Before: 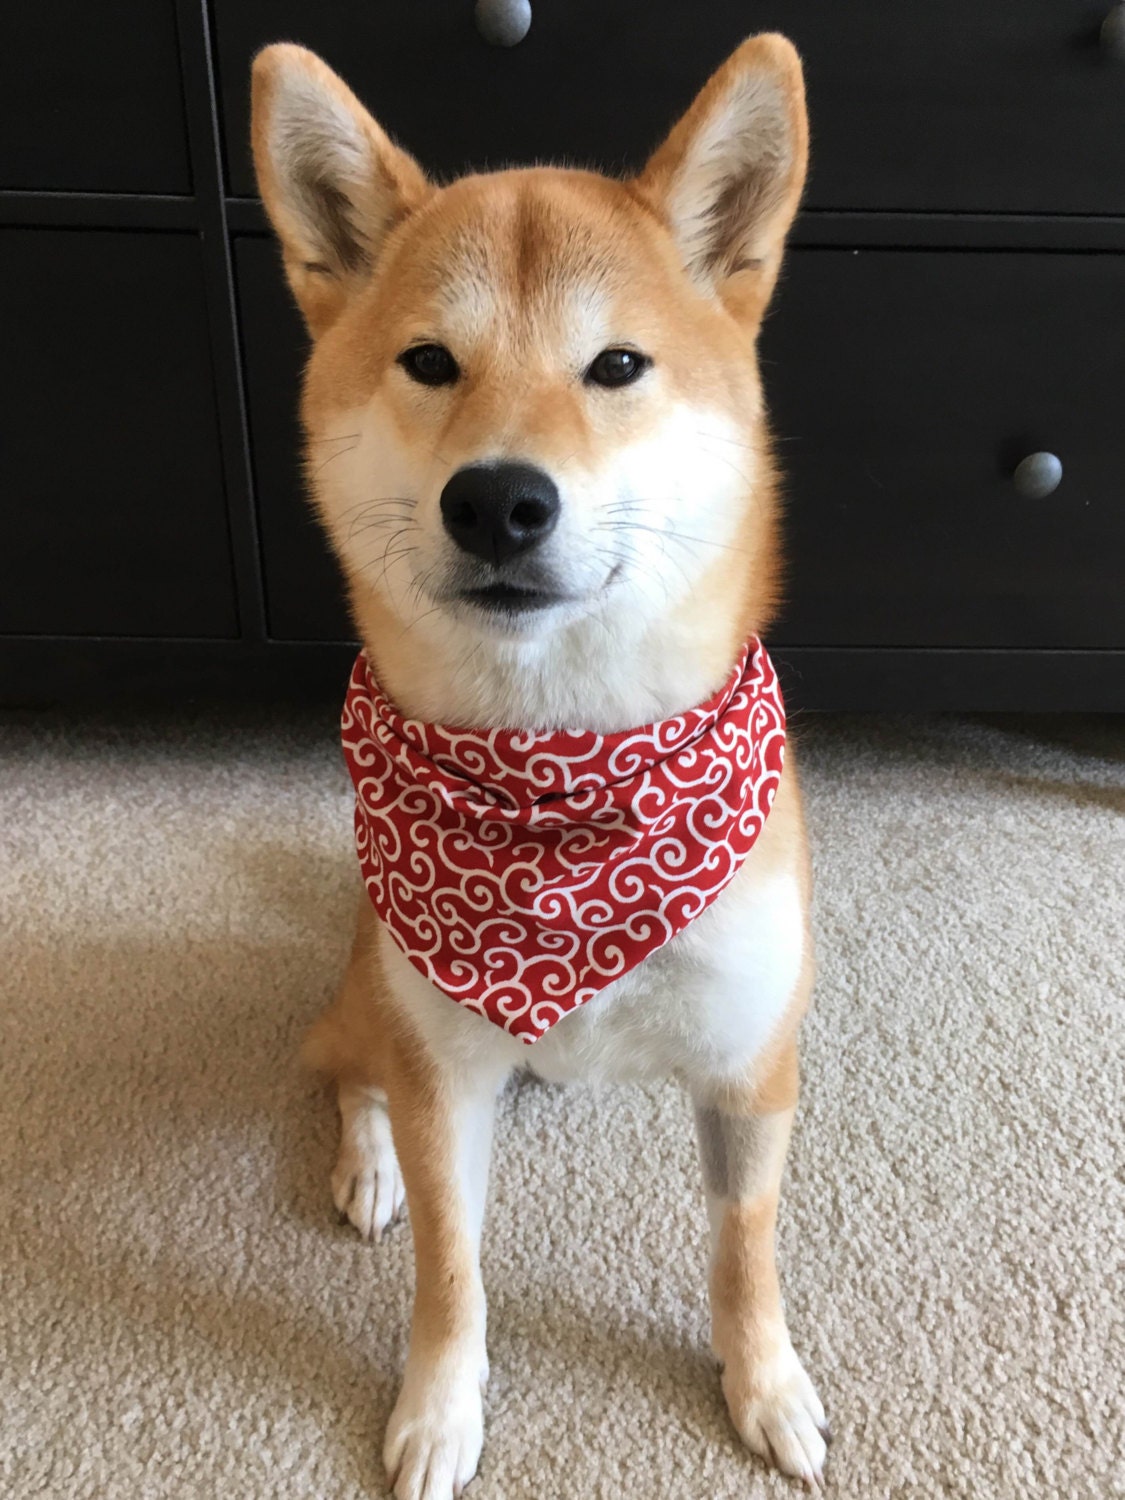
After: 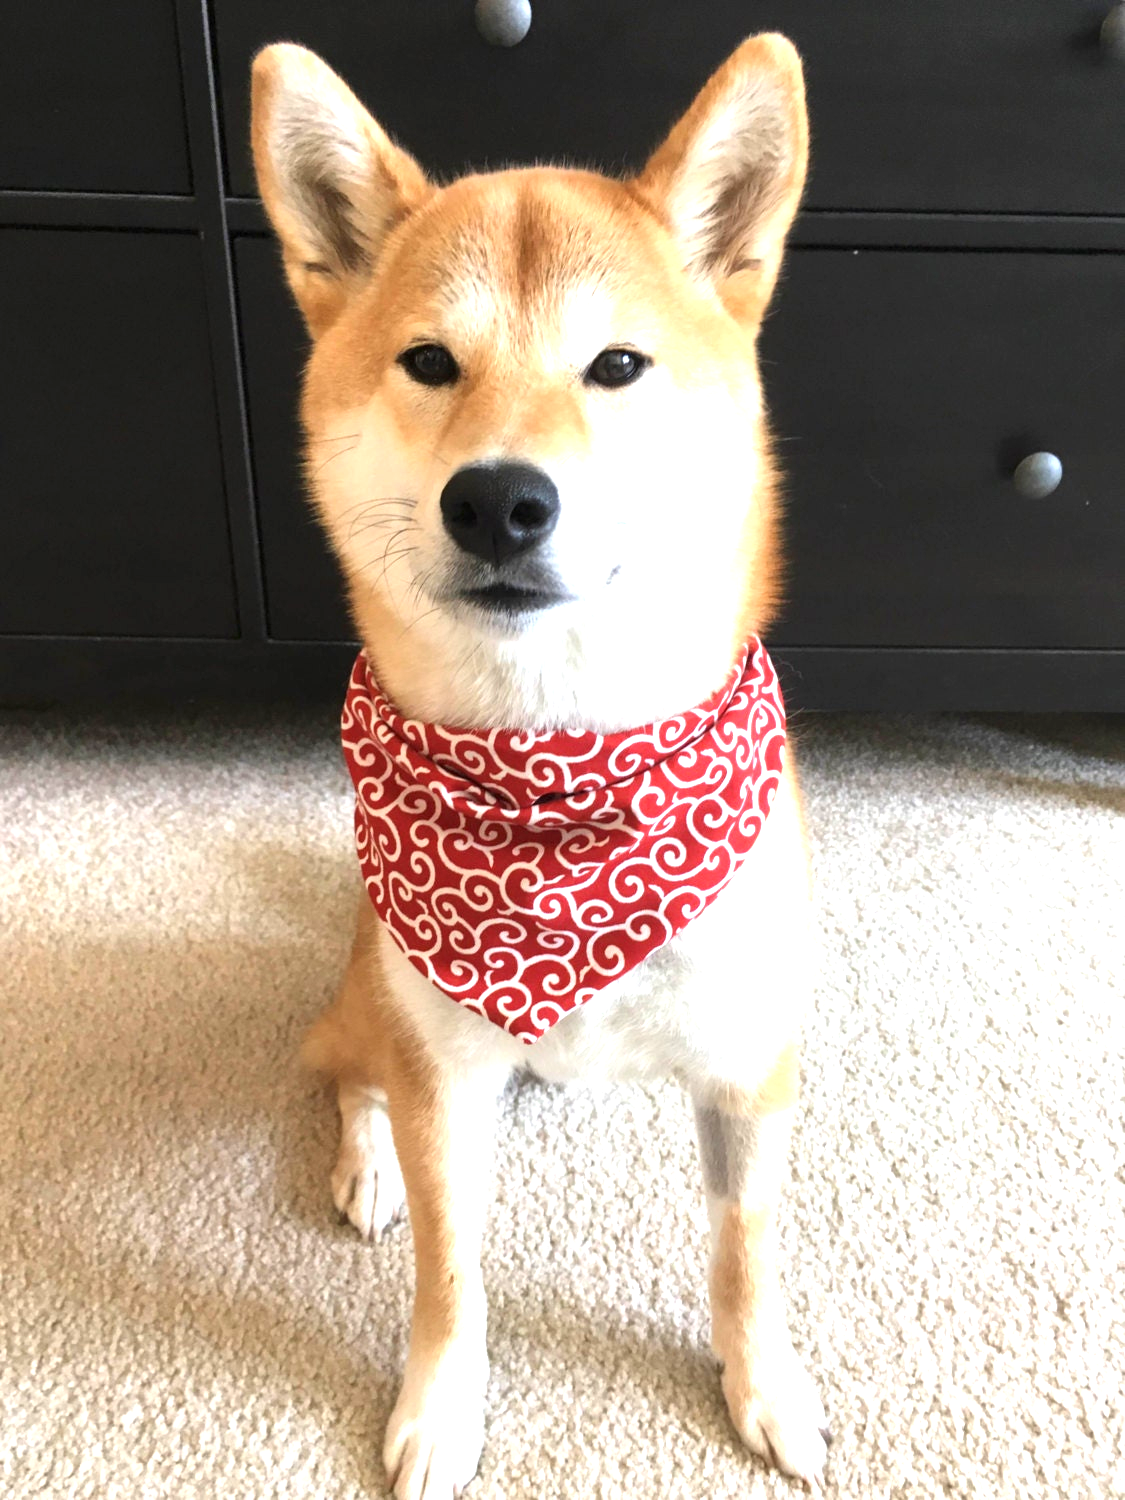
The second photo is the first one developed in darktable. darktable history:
exposure: exposure 1.164 EV, compensate exposure bias true, compensate highlight preservation false
